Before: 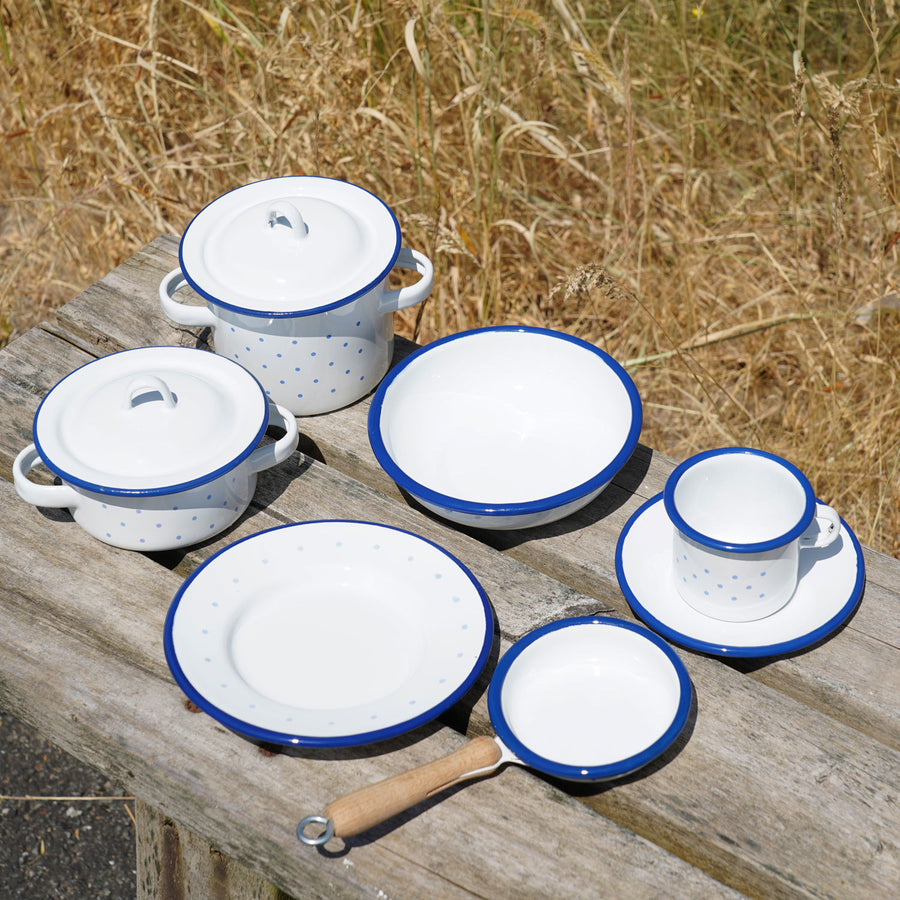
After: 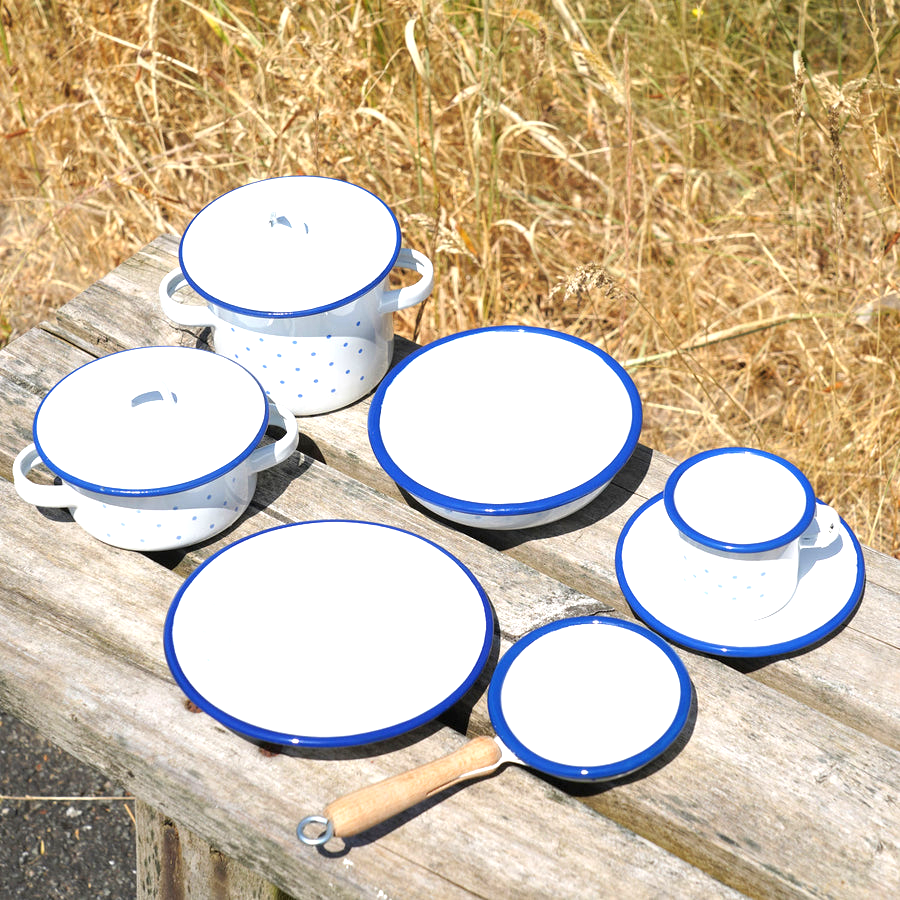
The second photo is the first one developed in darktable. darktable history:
exposure: exposure 0.92 EV, compensate exposure bias true, compensate highlight preservation false
